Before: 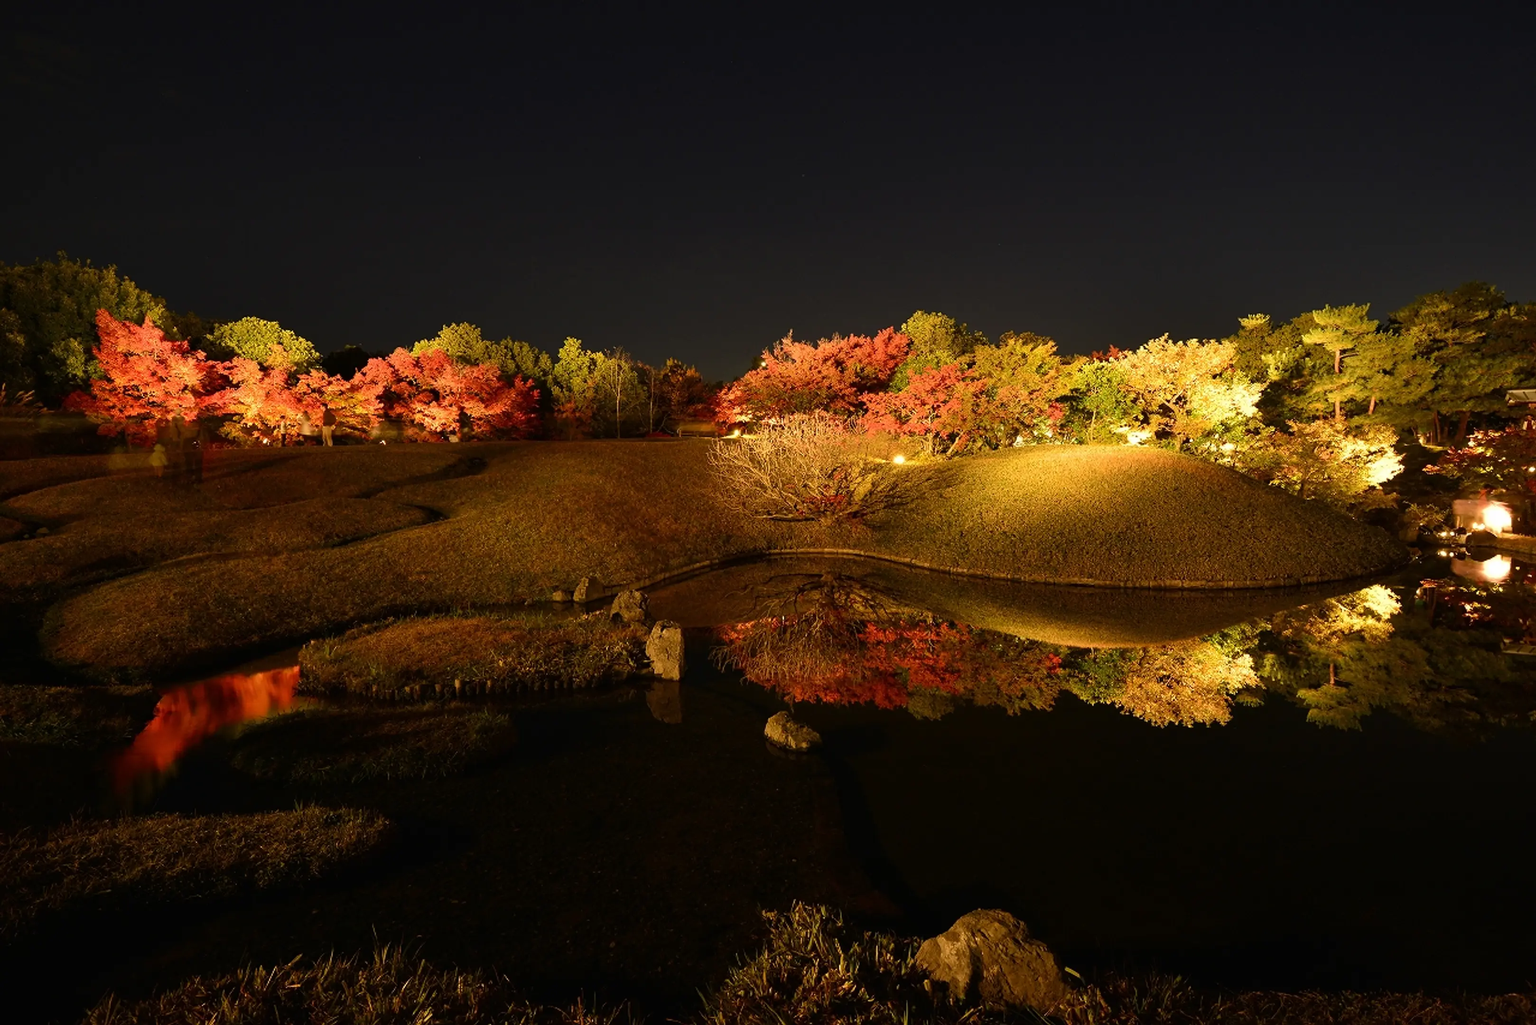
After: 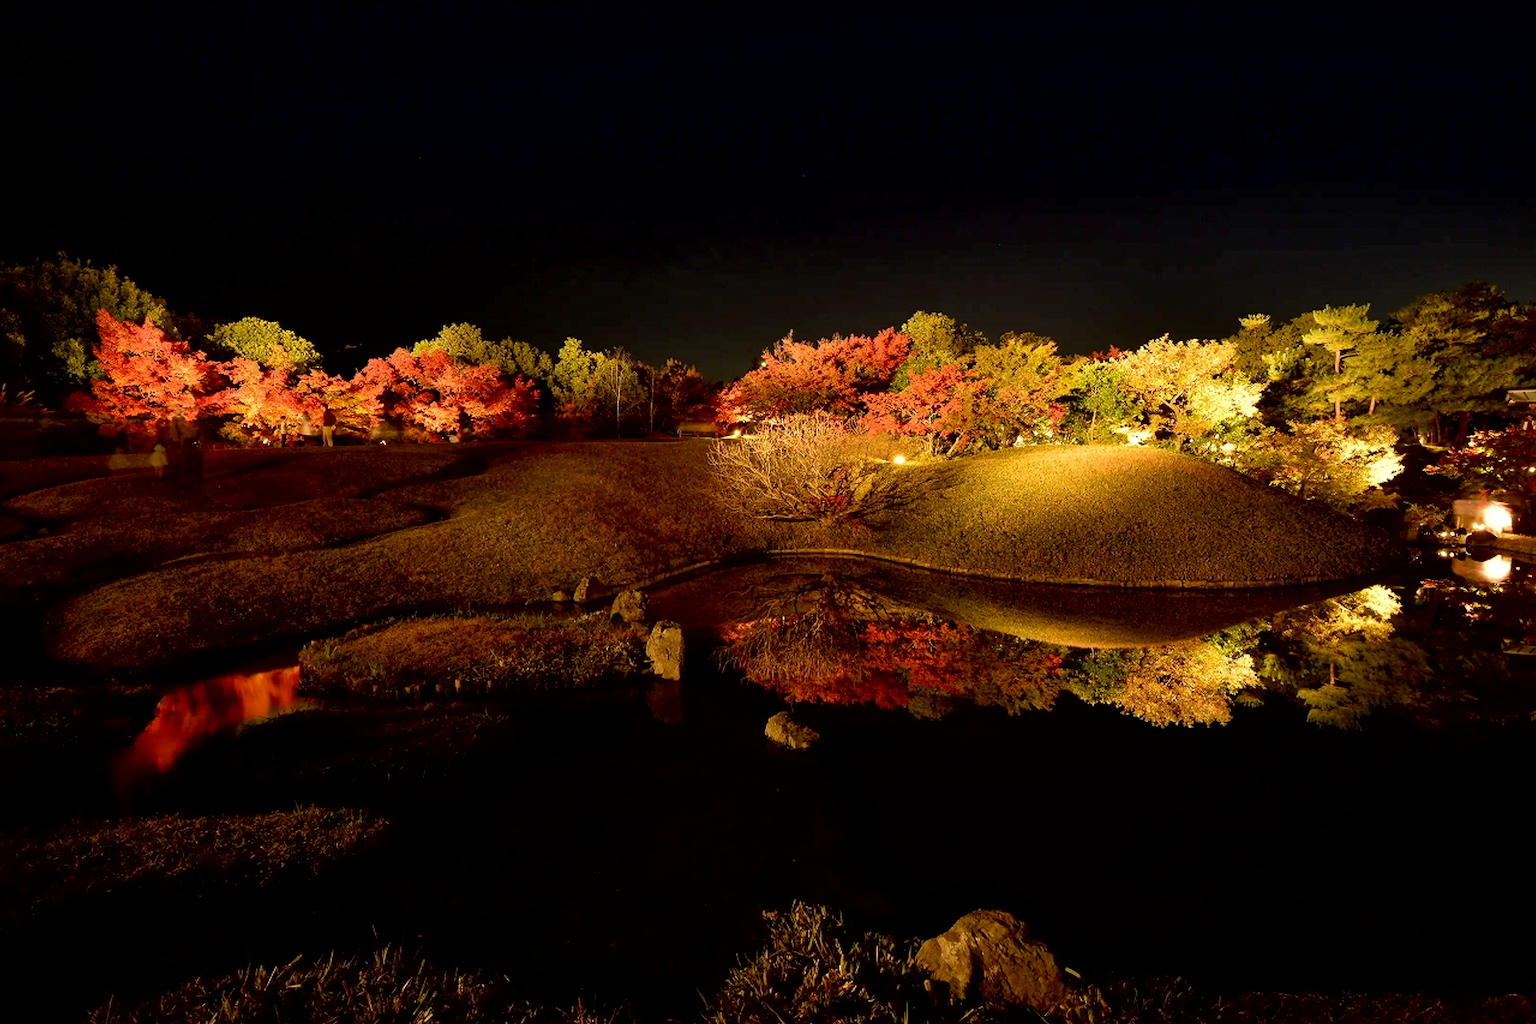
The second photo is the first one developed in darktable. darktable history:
exposure: black level correction 0.011, compensate highlight preservation false
local contrast: mode bilateral grid, contrast 21, coarseness 49, detail 119%, midtone range 0.2
